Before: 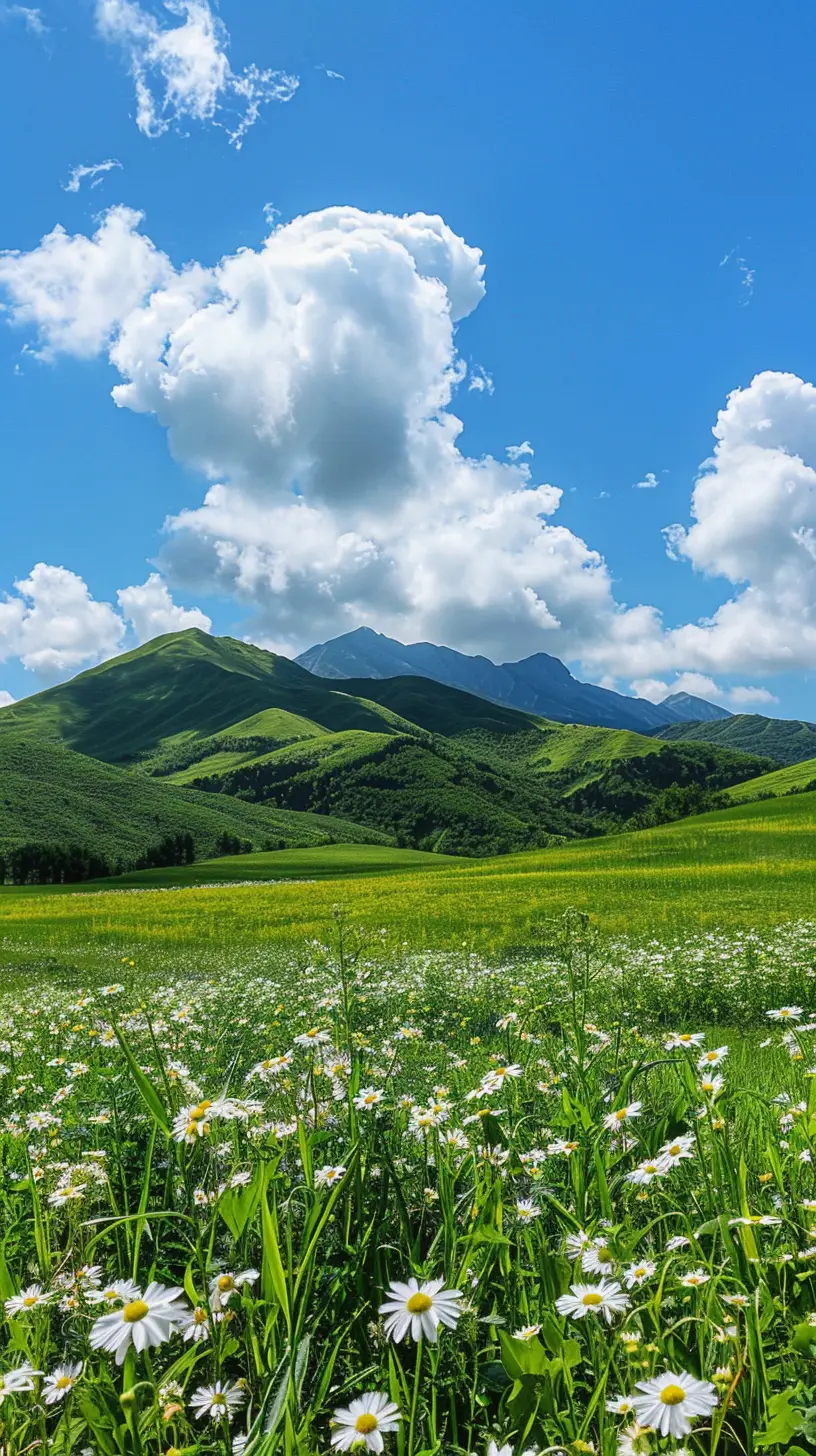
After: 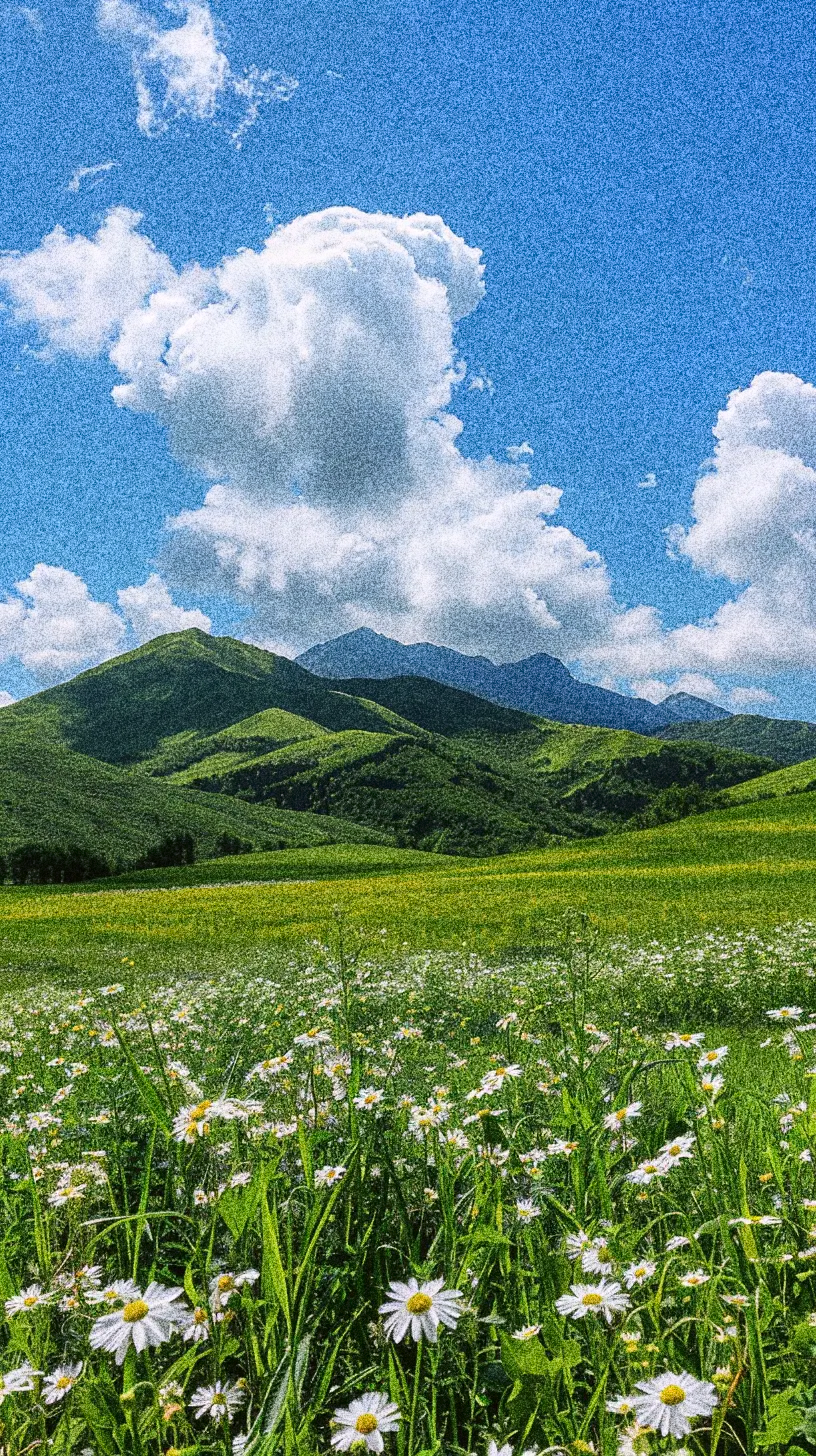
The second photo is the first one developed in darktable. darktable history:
color correction: highlights a* 3.12, highlights b* -1.55, shadows a* -0.101, shadows b* 2.52, saturation 0.98
grain: coarseness 30.02 ISO, strength 100%
